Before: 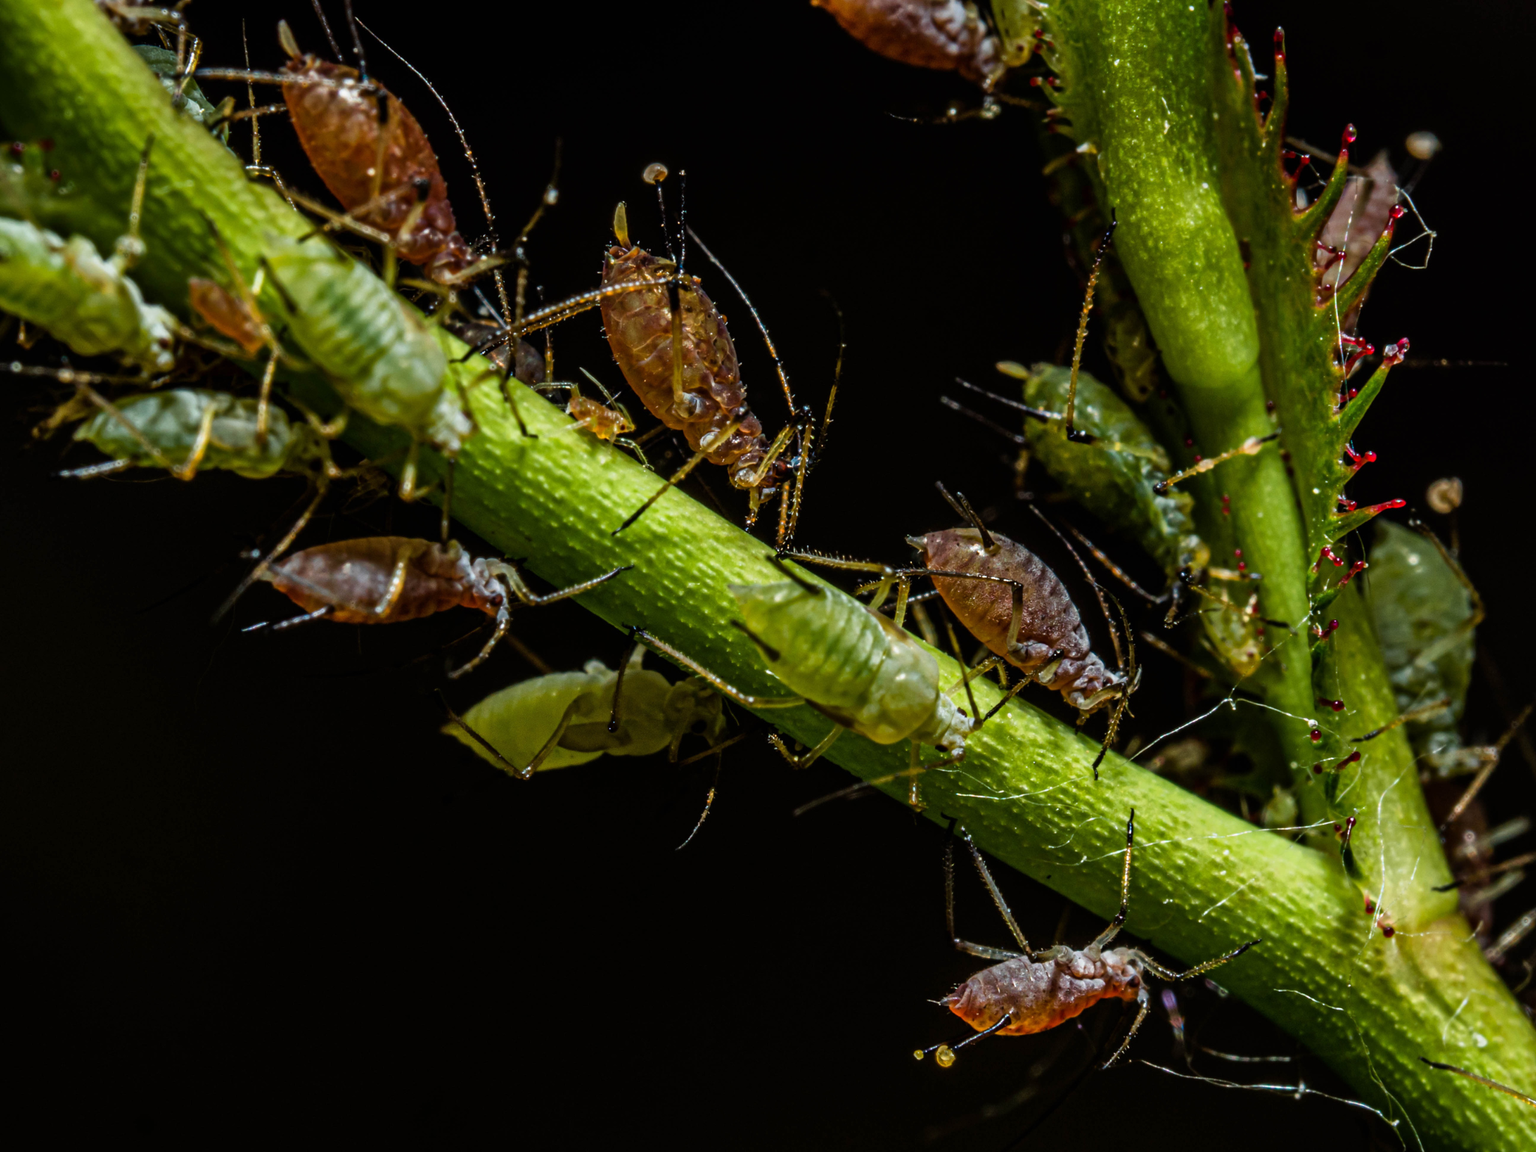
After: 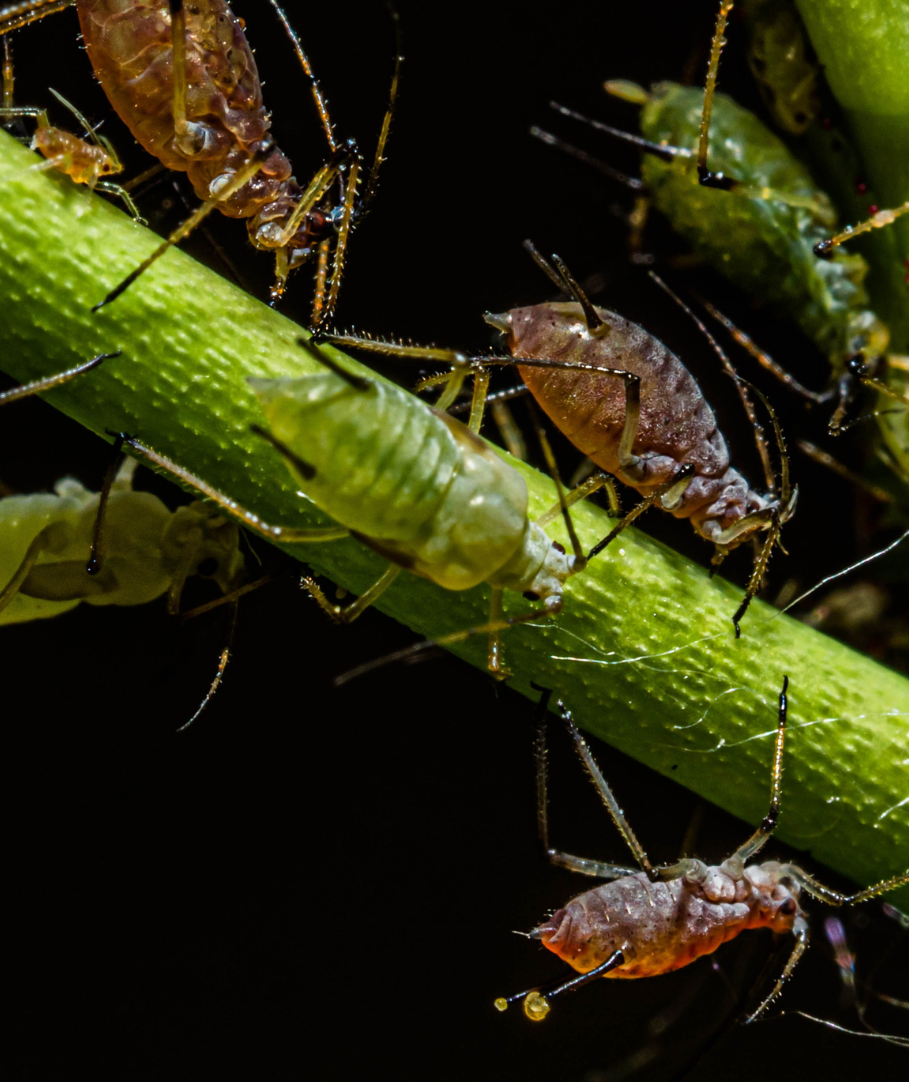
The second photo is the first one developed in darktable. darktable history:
crop: left 35.383%, top 26.188%, right 20.198%, bottom 3.346%
